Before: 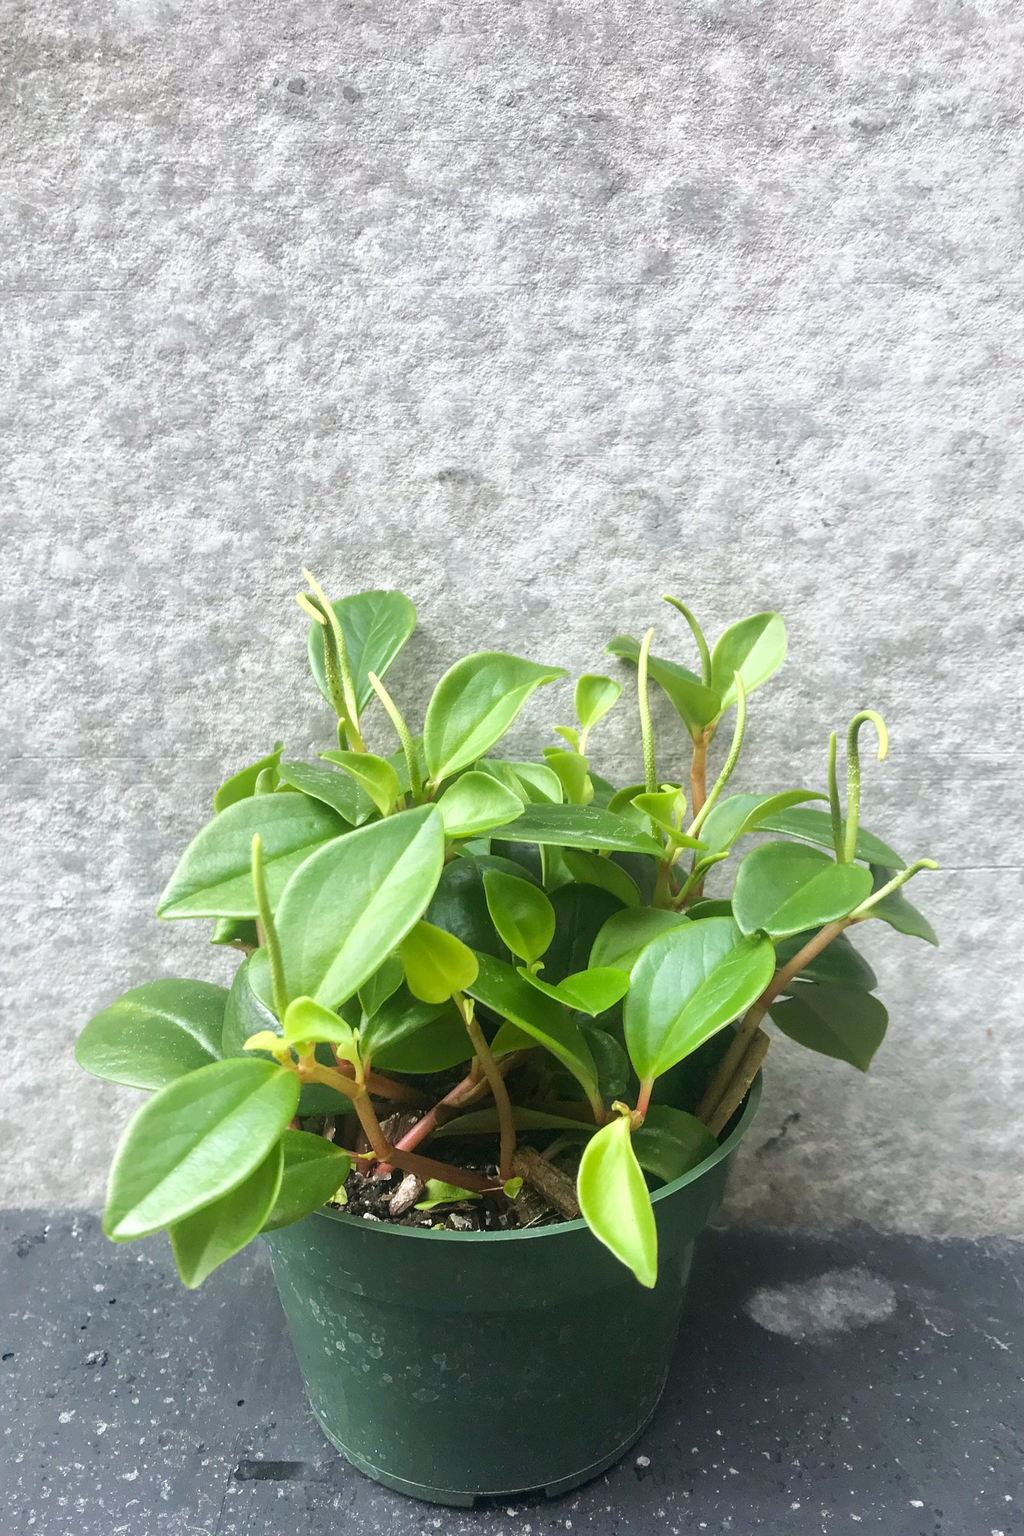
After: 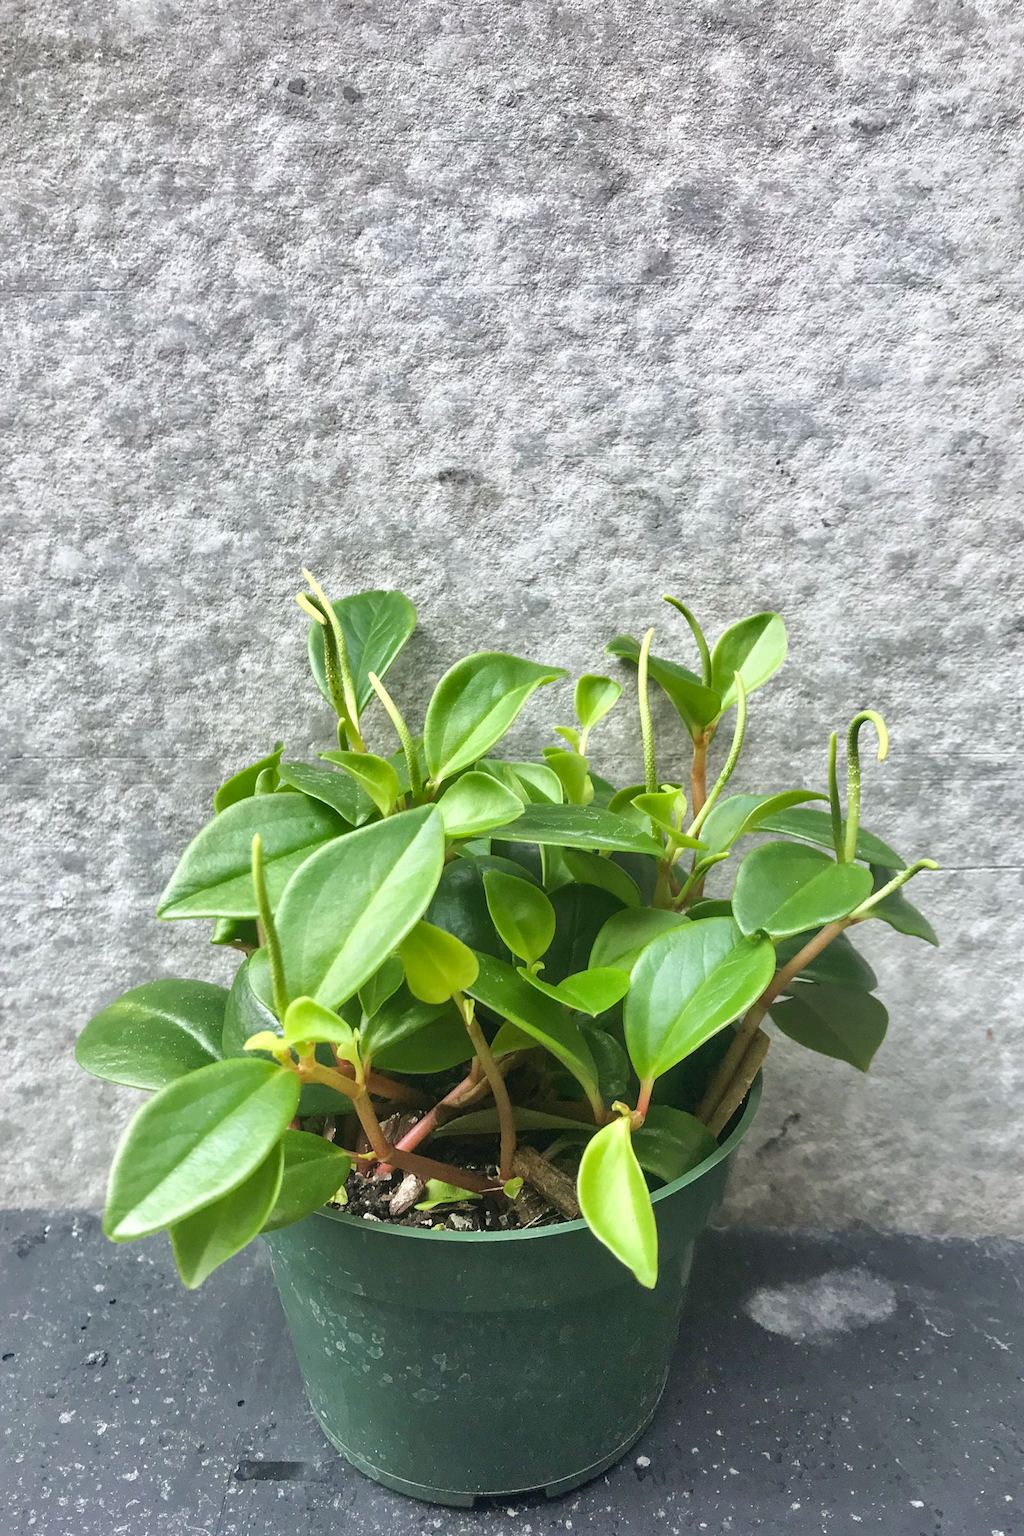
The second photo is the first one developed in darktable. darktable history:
shadows and highlights: shadows 59.18, soften with gaussian
